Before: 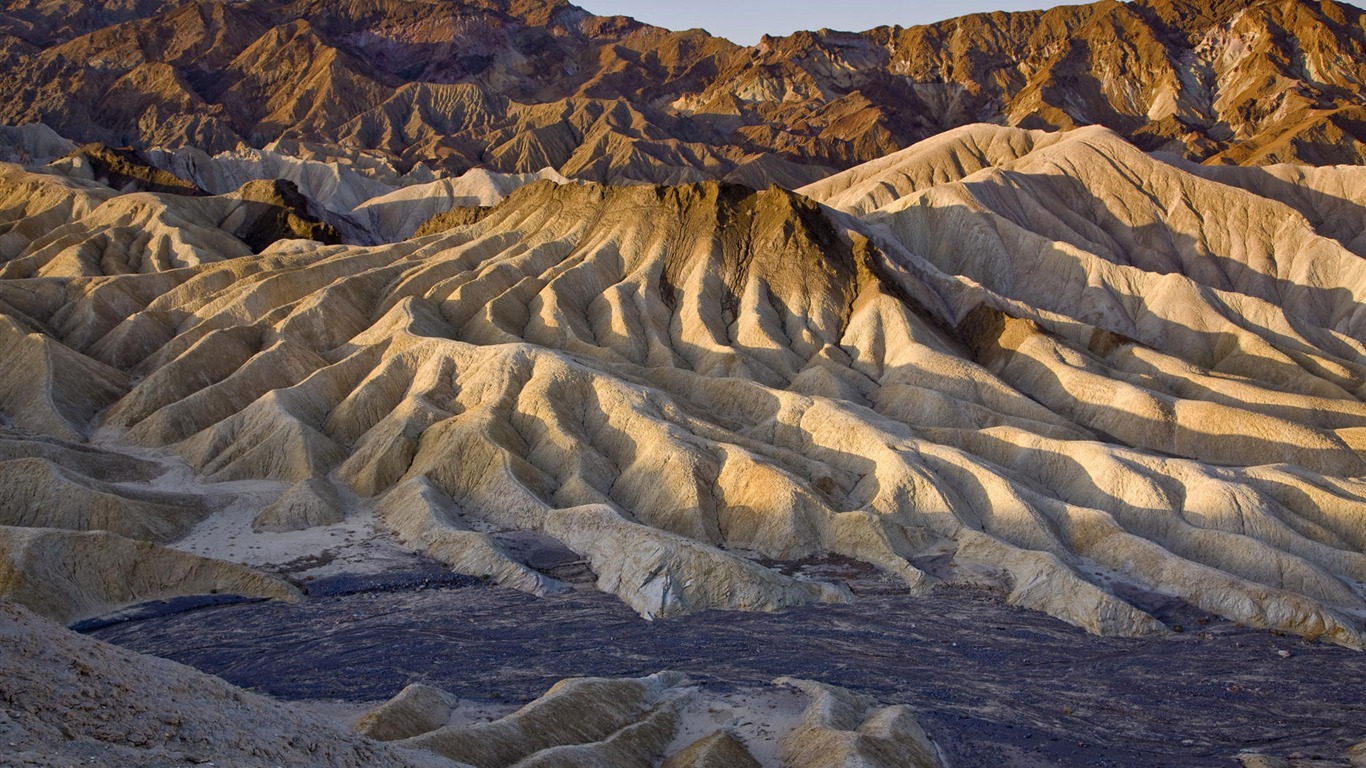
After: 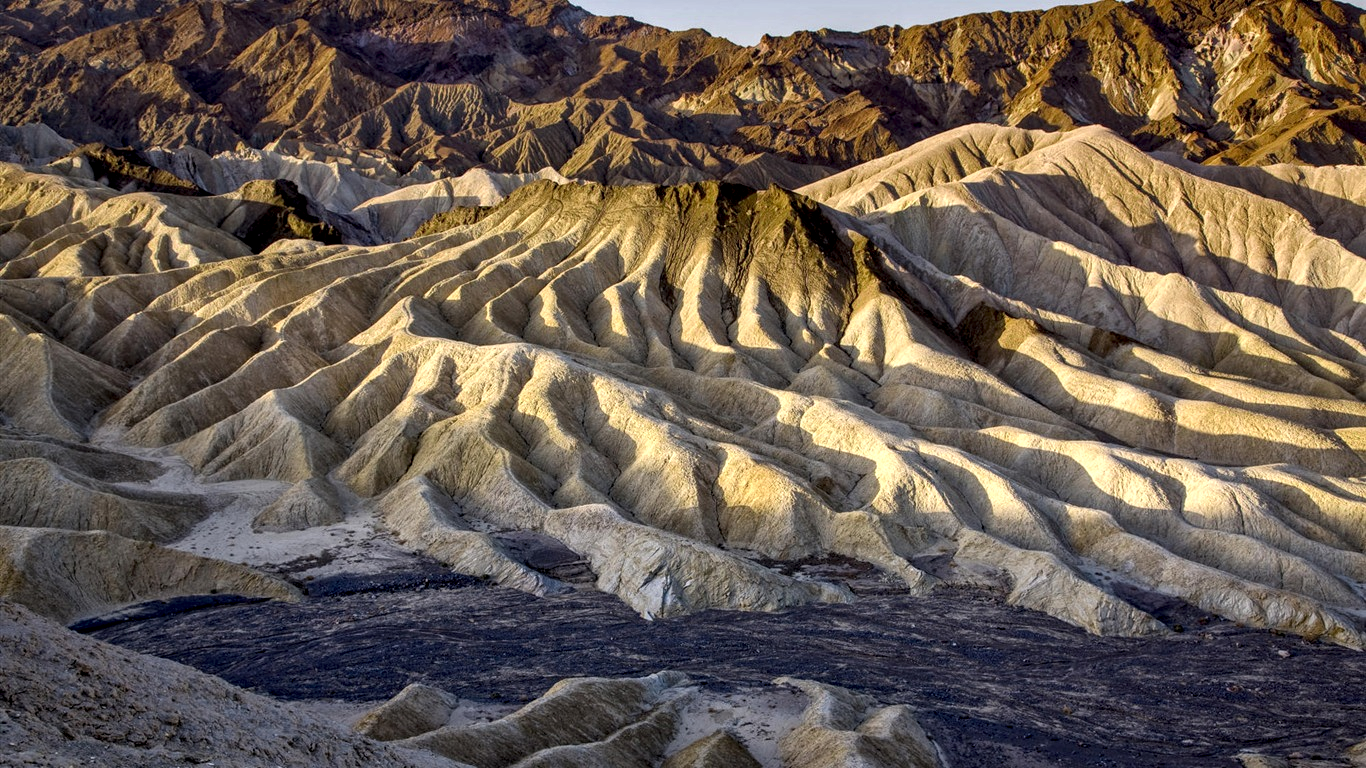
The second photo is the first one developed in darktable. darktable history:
color zones: curves: ch2 [(0, 0.5) (0.143, 0.517) (0.286, 0.571) (0.429, 0.522) (0.571, 0.5) (0.714, 0.5) (0.857, 0.5) (1, 0.5)]
local contrast: highlights 60%, shadows 60%, detail 160%
